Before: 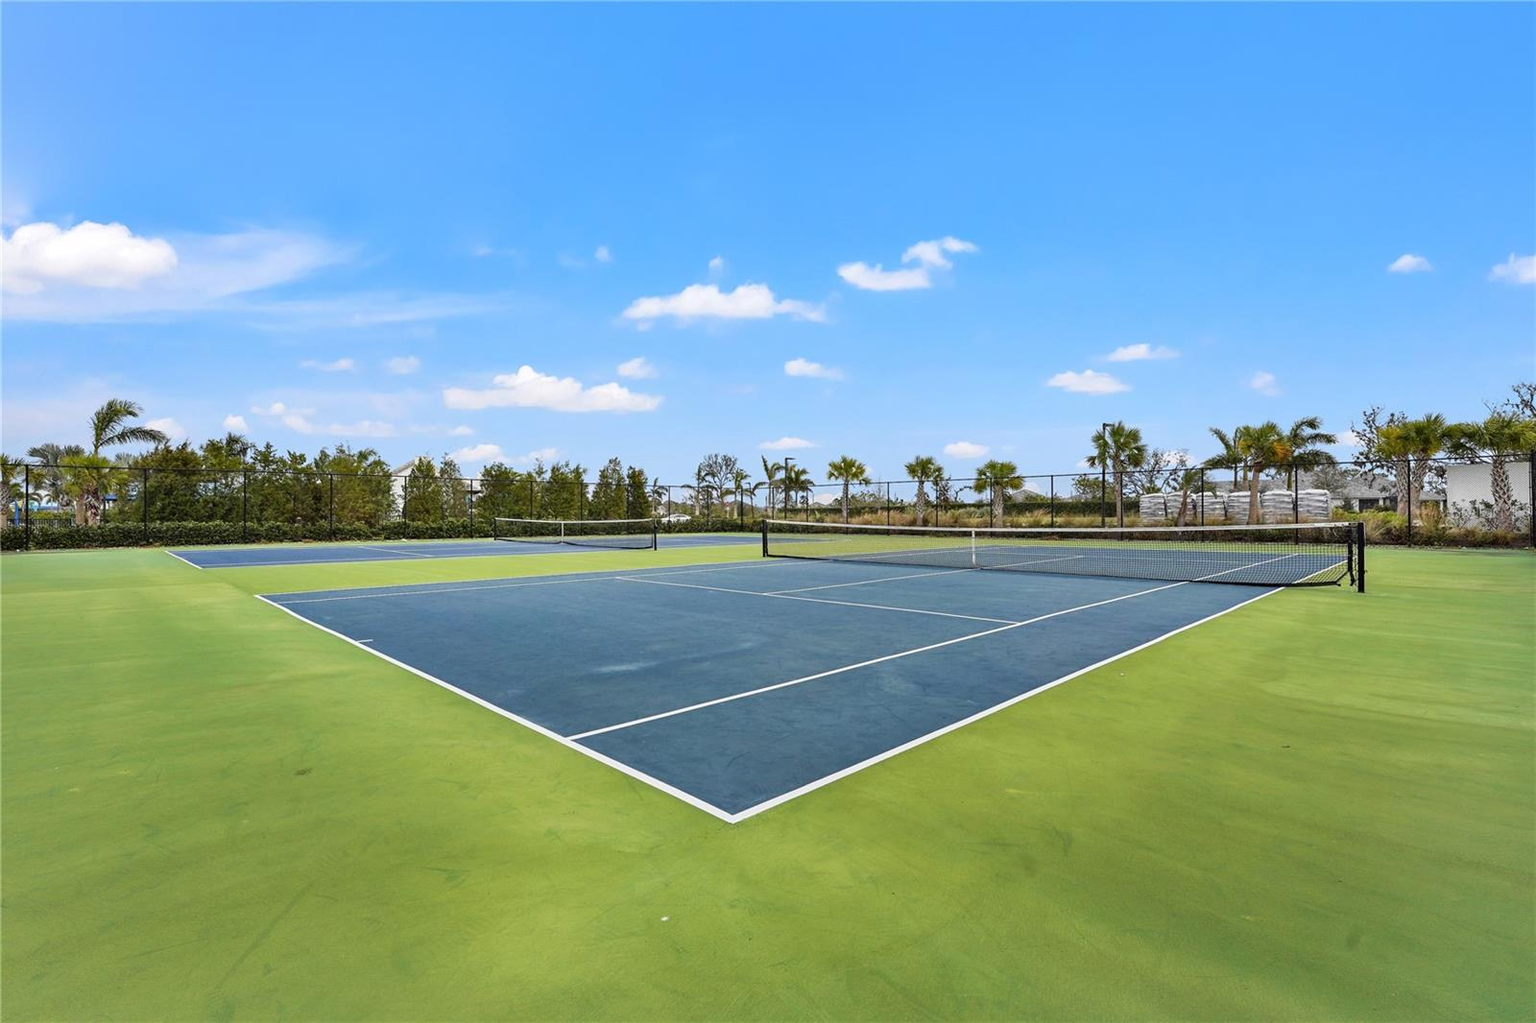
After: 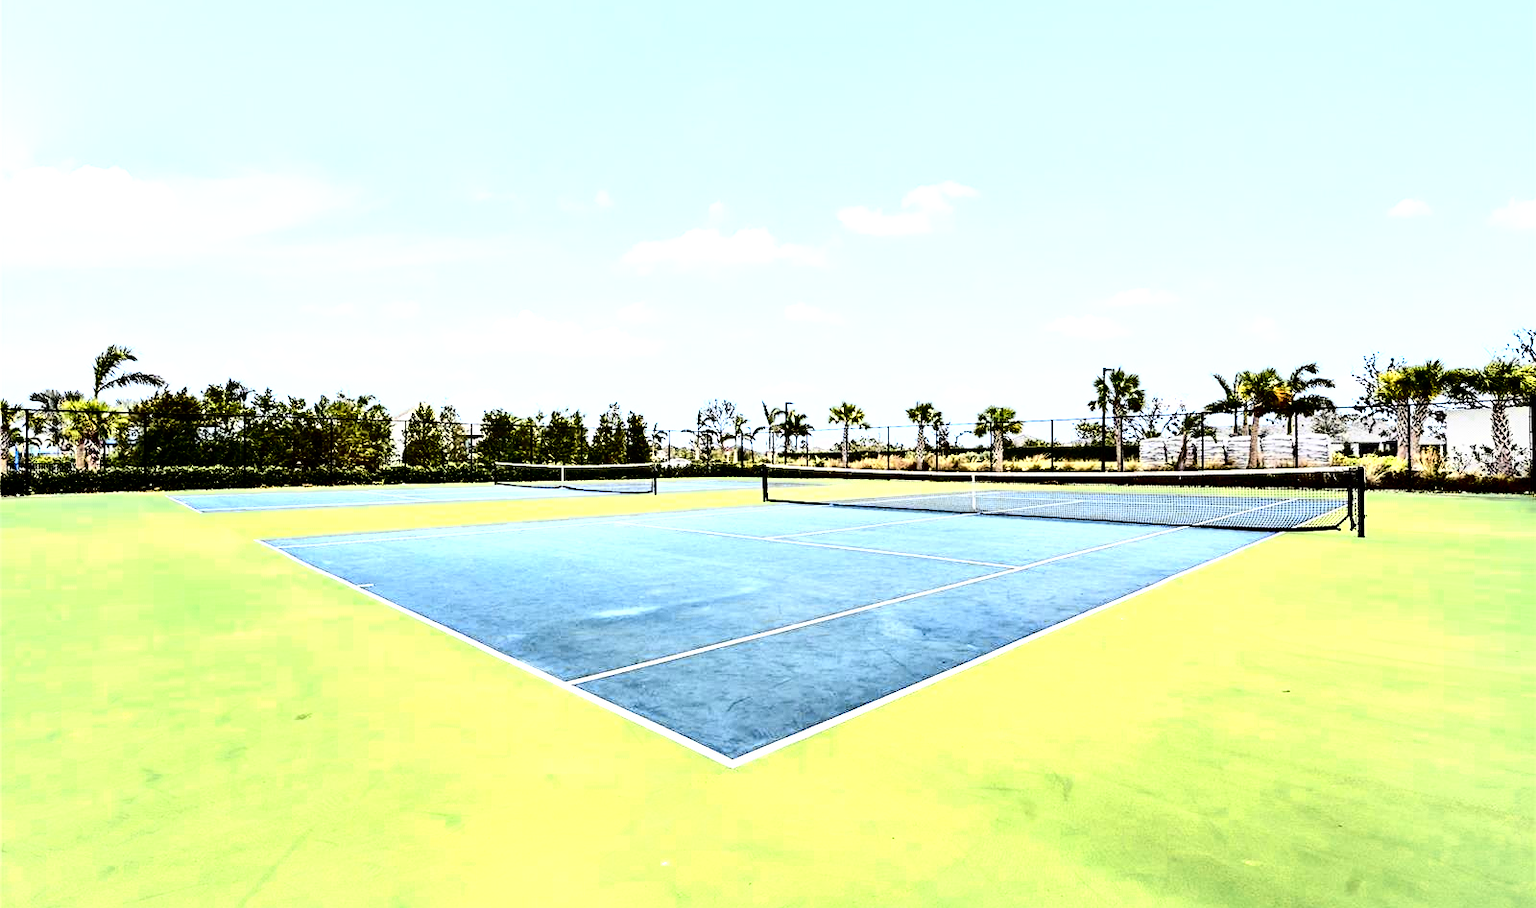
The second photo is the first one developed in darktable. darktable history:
filmic rgb: black relative exposure -6.5 EV, white relative exposure 2.43 EV, threshold 2.97 EV, target white luminance 99.936%, hardness 5.26, latitude 0.351%, contrast 1.432, highlights saturation mix 1.84%, enable highlight reconstruction true
exposure: exposure 0.403 EV, compensate highlight preservation false
contrast brightness saturation: contrast 0.4, brightness 0.046, saturation 0.251
tone curve: curves: ch0 [(0, 0) (0.003, 0) (0.011, 0.001) (0.025, 0.003) (0.044, 0.005) (0.069, 0.012) (0.1, 0.023) (0.136, 0.039) (0.177, 0.088) (0.224, 0.15) (0.277, 0.24) (0.335, 0.337) (0.399, 0.437) (0.468, 0.535) (0.543, 0.629) (0.623, 0.71) (0.709, 0.782) (0.801, 0.856) (0.898, 0.94) (1, 1)], color space Lab, independent channels
tone equalizer: on, module defaults
crop and rotate: top 5.501%, bottom 5.68%
color zones: curves: ch0 [(0, 0.485) (0.178, 0.476) (0.261, 0.623) (0.411, 0.403) (0.708, 0.603) (0.934, 0.412)]; ch1 [(0.003, 0.485) (0.149, 0.496) (0.229, 0.584) (0.326, 0.551) (0.484, 0.262) (0.757, 0.643)]
